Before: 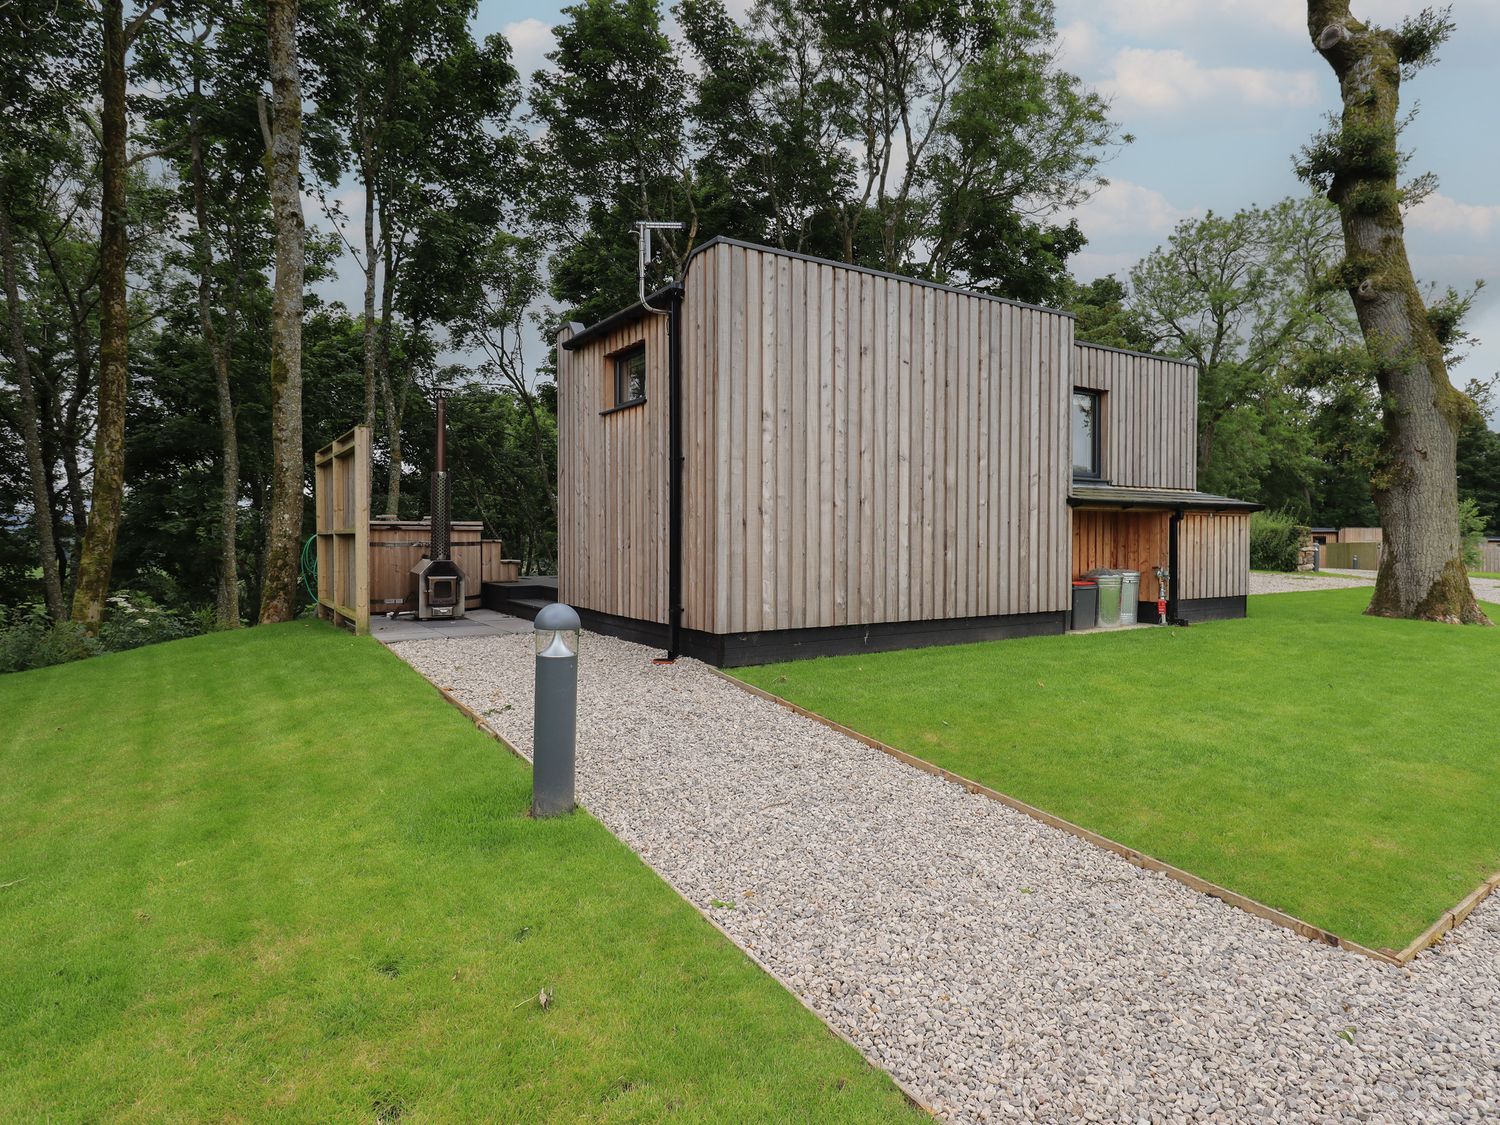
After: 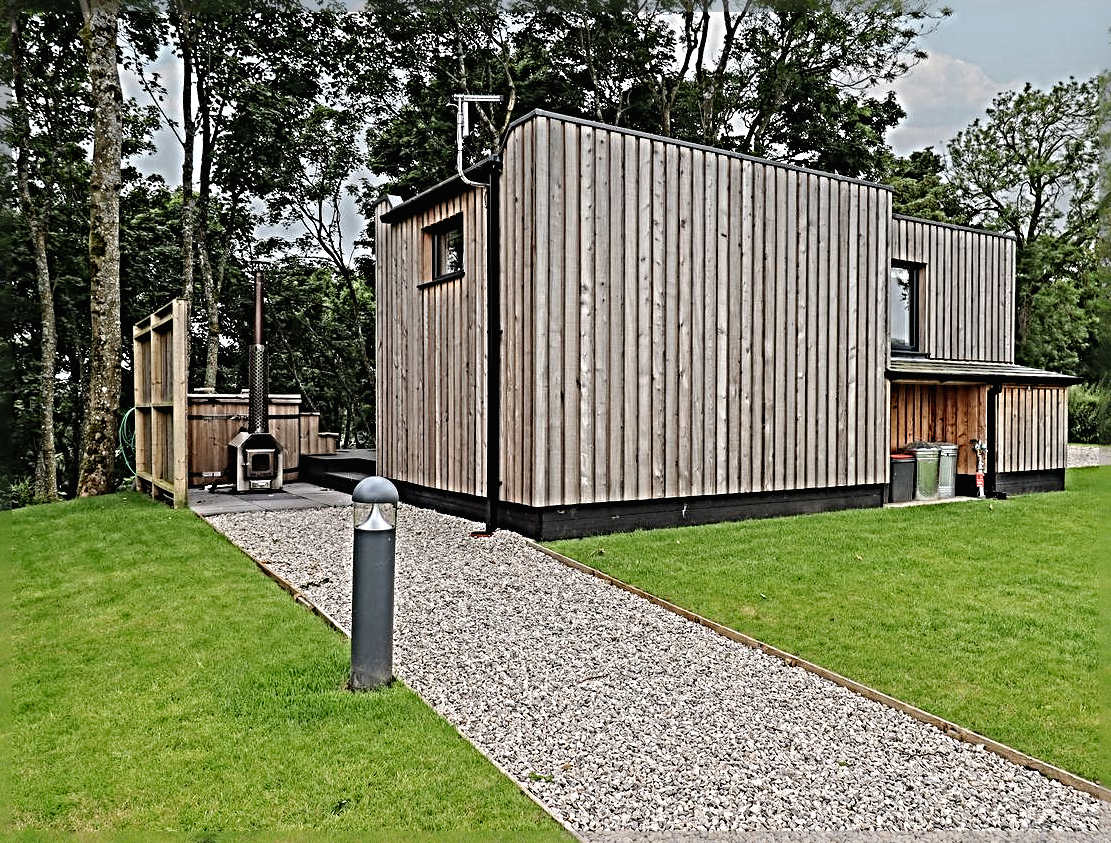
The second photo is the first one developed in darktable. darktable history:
tone curve: curves: ch0 [(0, 0.012) (0.036, 0.035) (0.274, 0.288) (0.504, 0.536) (0.844, 0.84) (1, 0.983)]; ch1 [(0, 0) (0.389, 0.403) (0.462, 0.486) (0.499, 0.498) (0.511, 0.502) (0.536, 0.547) (0.579, 0.578) (0.626, 0.645) (0.749, 0.781) (1, 1)]; ch2 [(0, 0) (0.457, 0.486) (0.5, 0.5) (0.557, 0.561) (0.614, 0.622) (0.704, 0.732) (1, 1)], preserve colors none
sharpen: radius 6.278, amount 1.805, threshold 0.072
crop and rotate: left 12.142%, top 11.353%, right 13.727%, bottom 13.711%
